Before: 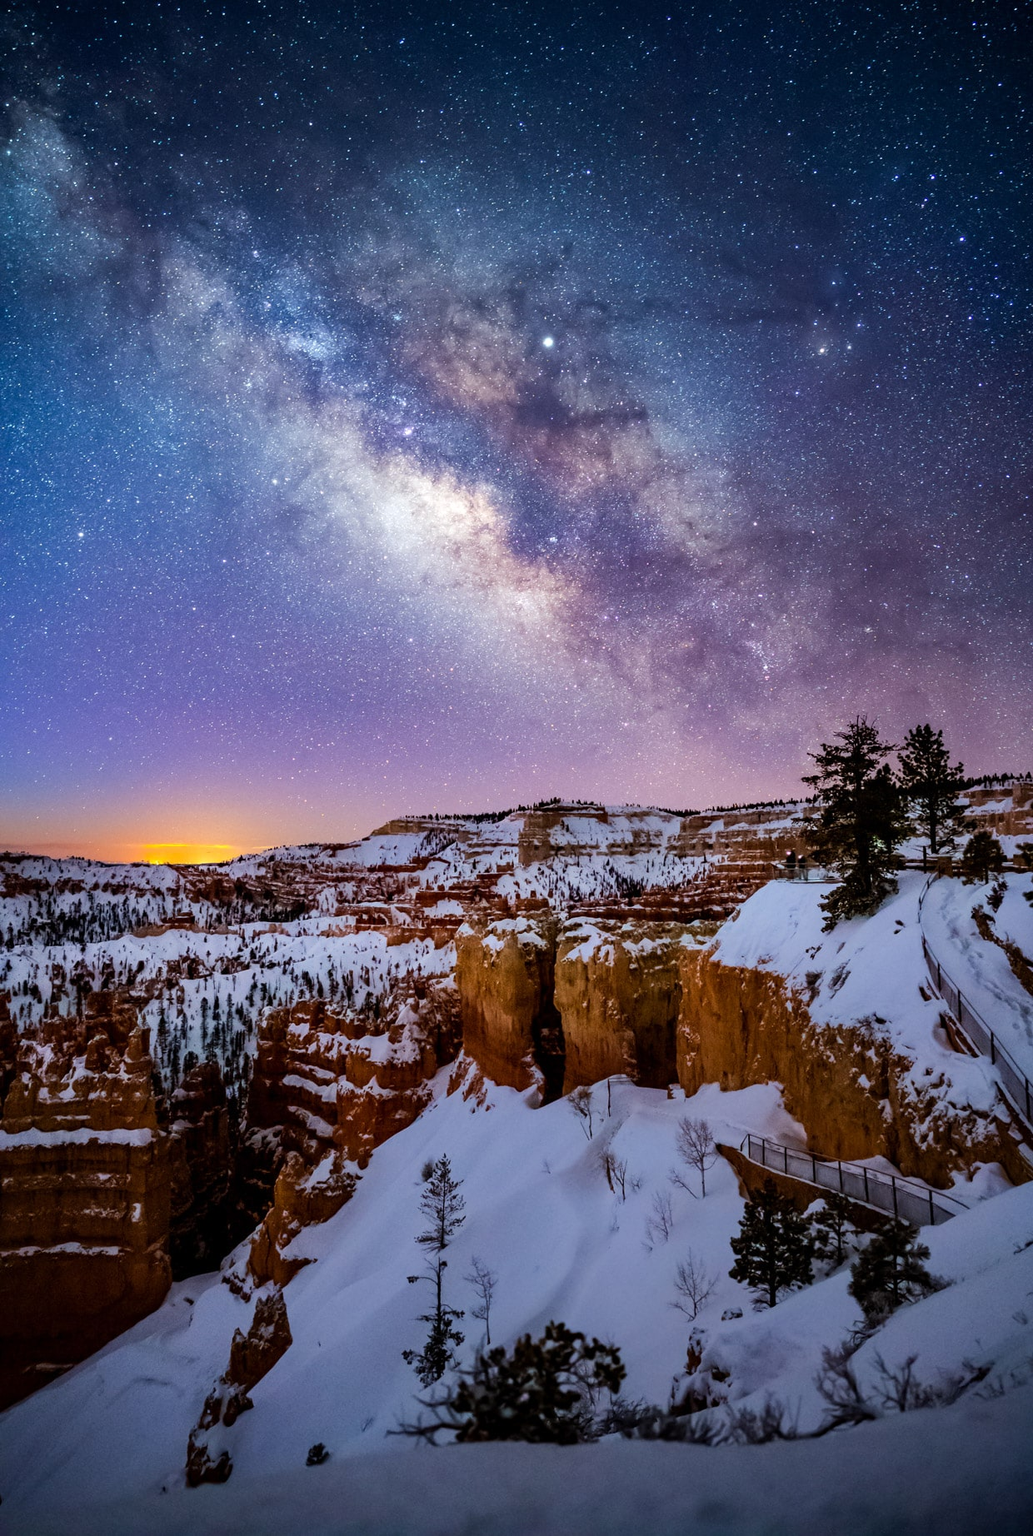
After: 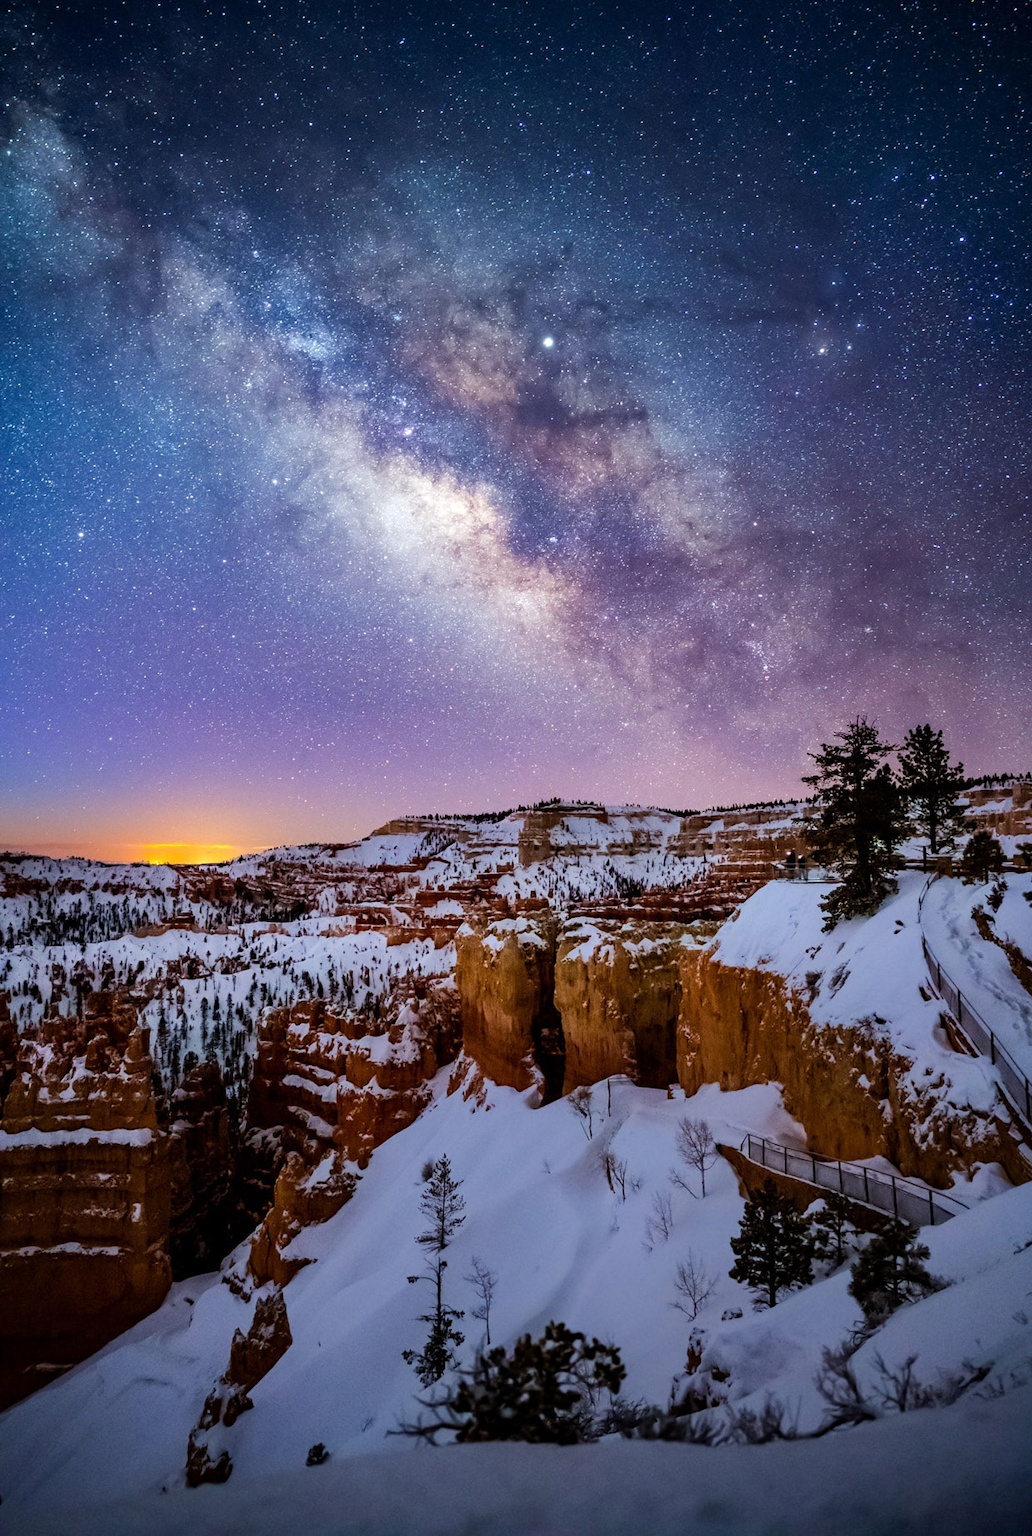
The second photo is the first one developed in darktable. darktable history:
rotate and perspective: automatic cropping off
color correction: saturation 0.99
